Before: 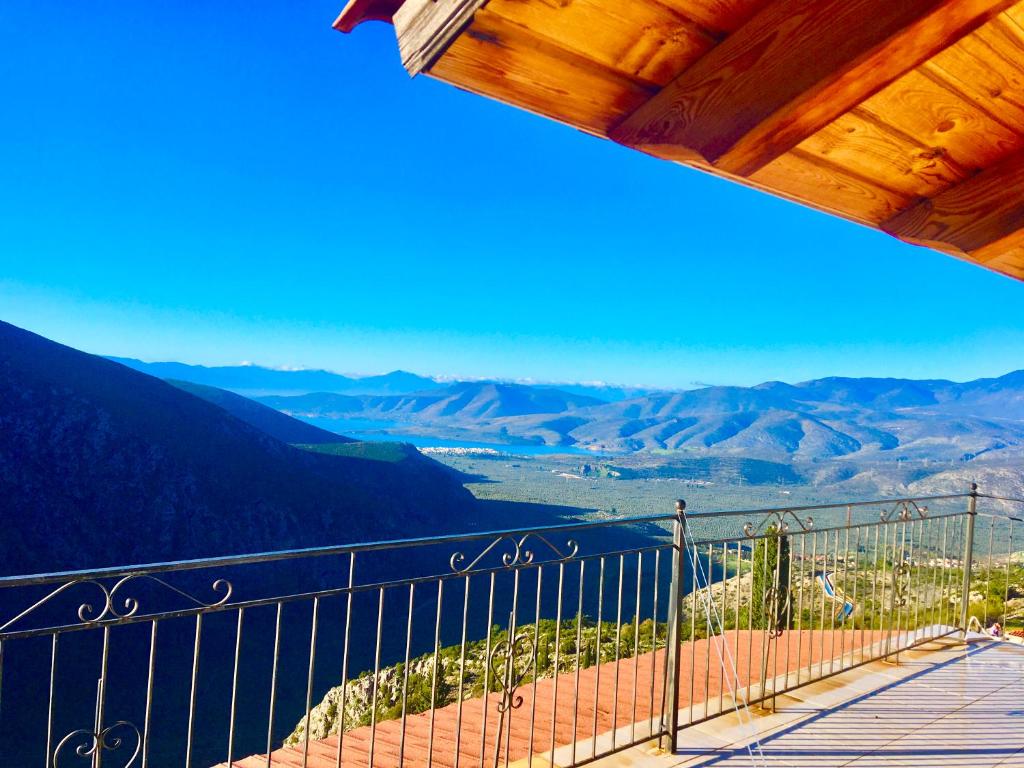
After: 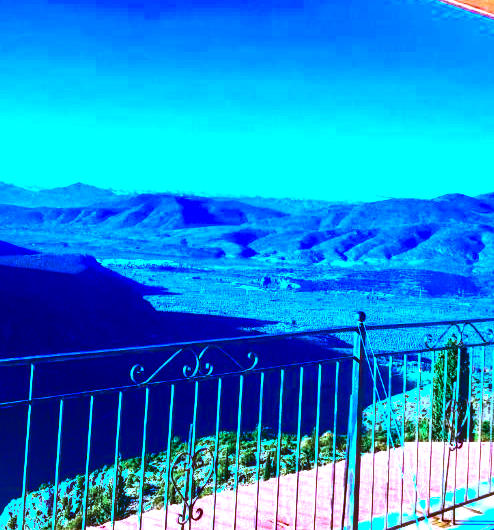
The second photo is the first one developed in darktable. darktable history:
color balance rgb: perceptual saturation grading › global saturation 19.948%, perceptual brilliance grading › highlights 74.832%, perceptual brilliance grading › shadows -29.22%, global vibrance 40.616%
crop: left 31.335%, top 24.563%, right 20.421%, bottom 6.378%
exposure: exposure -0.218 EV, compensate highlight preservation false
local contrast: on, module defaults
contrast brightness saturation: contrast 0.187, brightness -0.114, saturation 0.211
color calibration: output R [1.063, -0.012, -0.003, 0], output B [-0.079, 0.047, 1, 0], illuminant as shot in camera, x 0.483, y 0.43, temperature 2418.9 K
color correction: highlights b* 0.005, saturation 0.987
